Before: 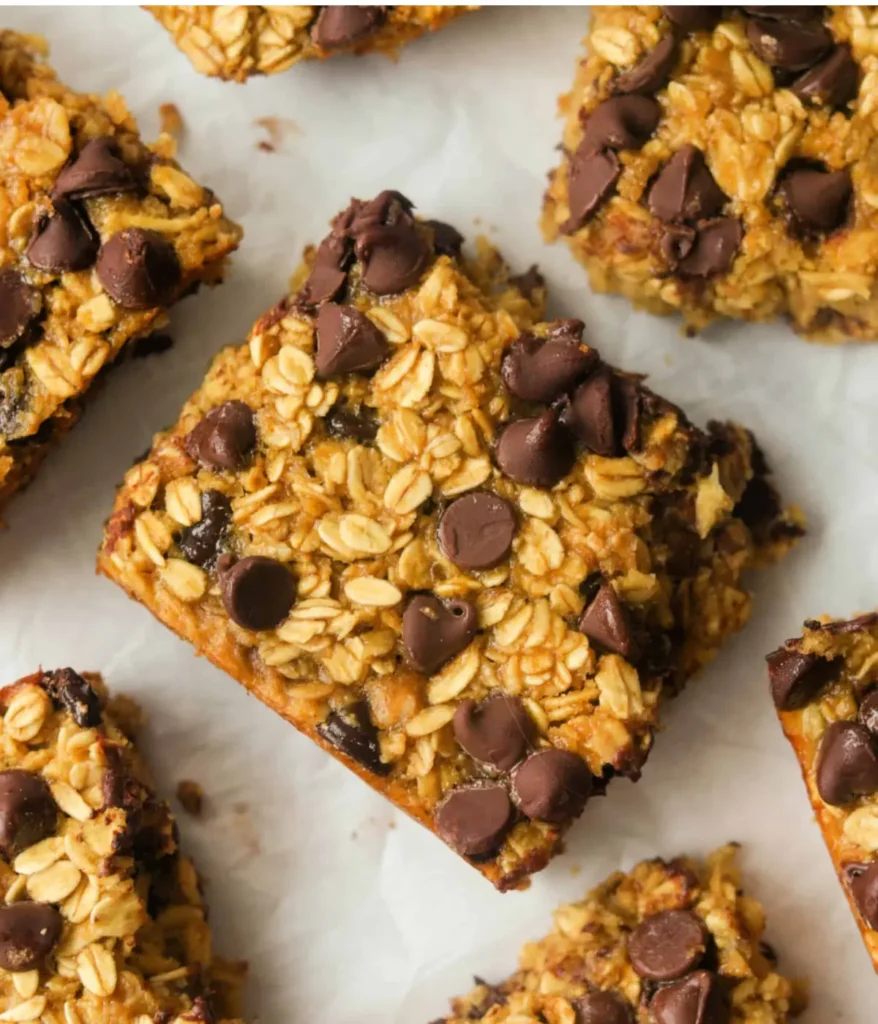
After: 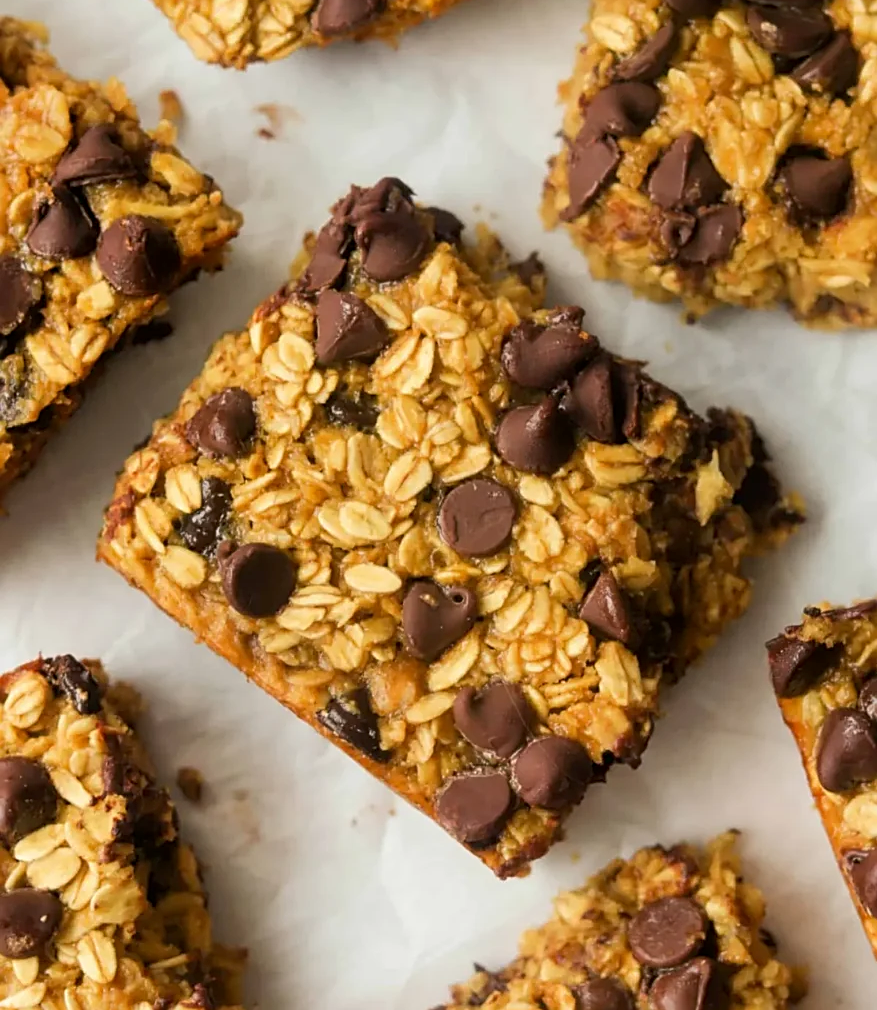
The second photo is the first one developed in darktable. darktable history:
crop: top 1.328%, right 0.071%
sharpen: amount 0.489
exposure: black level correction 0.001, compensate exposure bias true, compensate highlight preservation false
